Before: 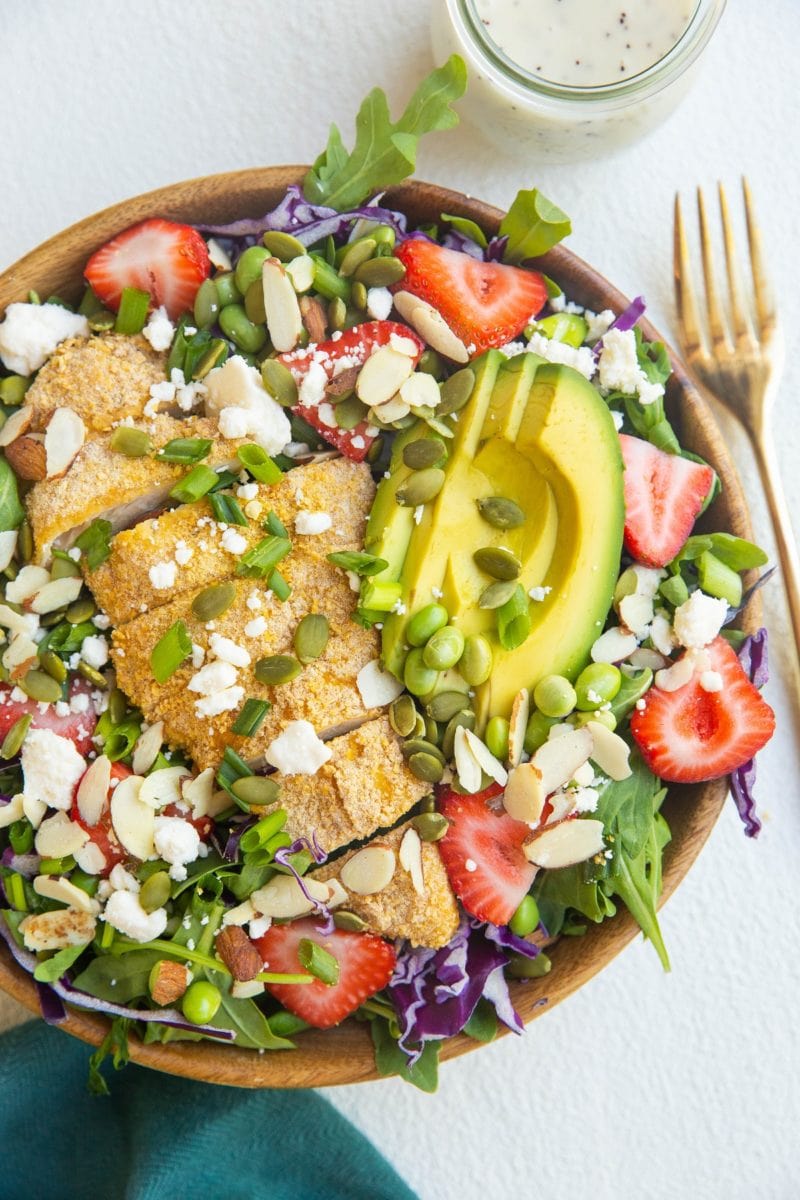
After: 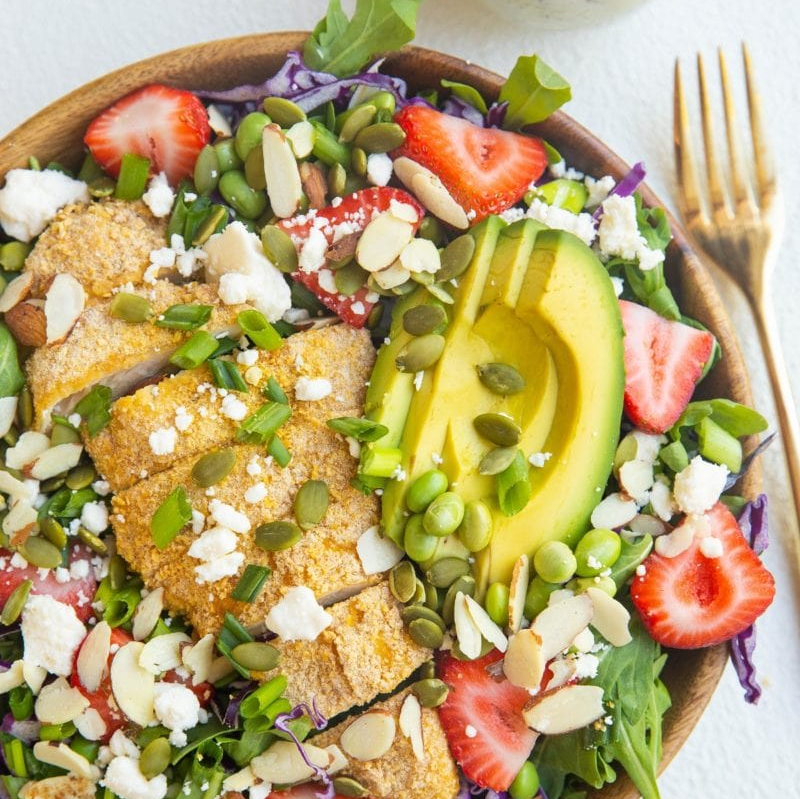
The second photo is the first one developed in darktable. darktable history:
crop: top 11.17%, bottom 22.18%
